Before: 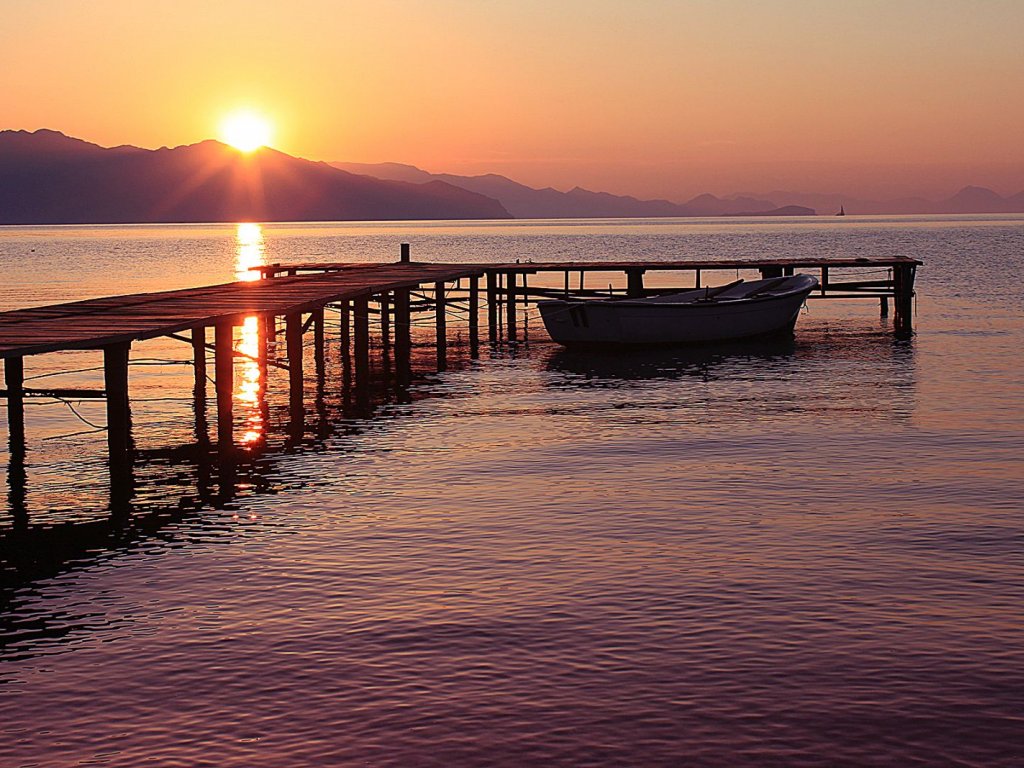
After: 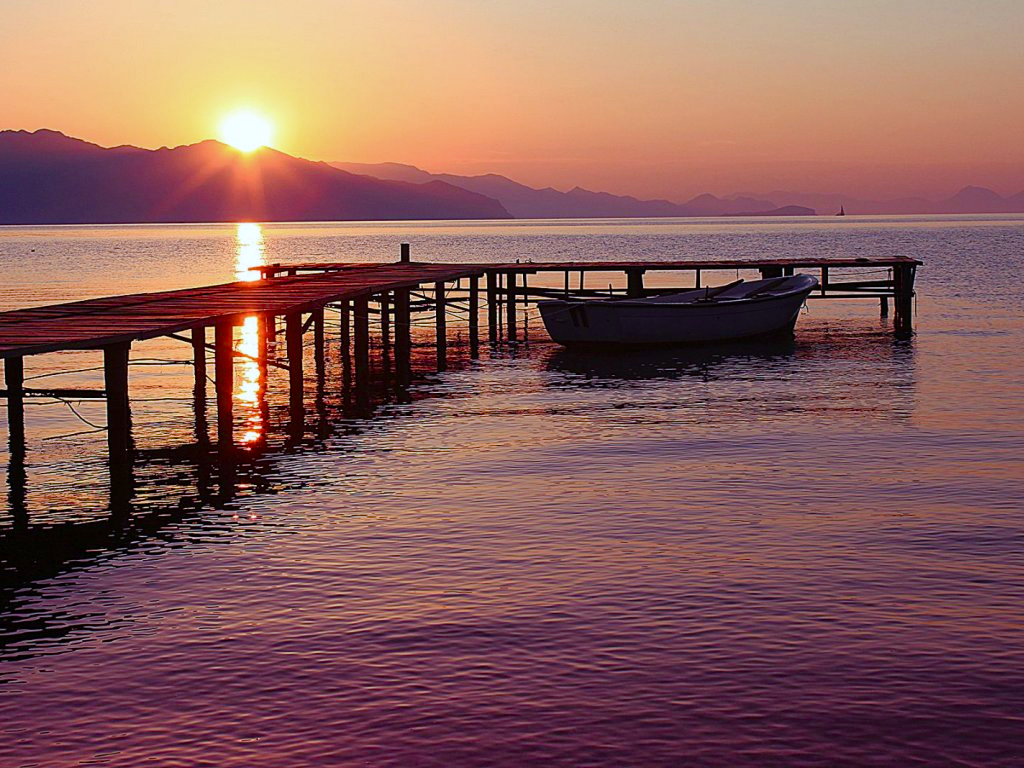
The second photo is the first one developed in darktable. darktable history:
color balance rgb: perceptual saturation grading › global saturation 20%, perceptual saturation grading › highlights -25%, perceptual saturation grading › shadows 50%
white balance: red 0.954, blue 1.079
